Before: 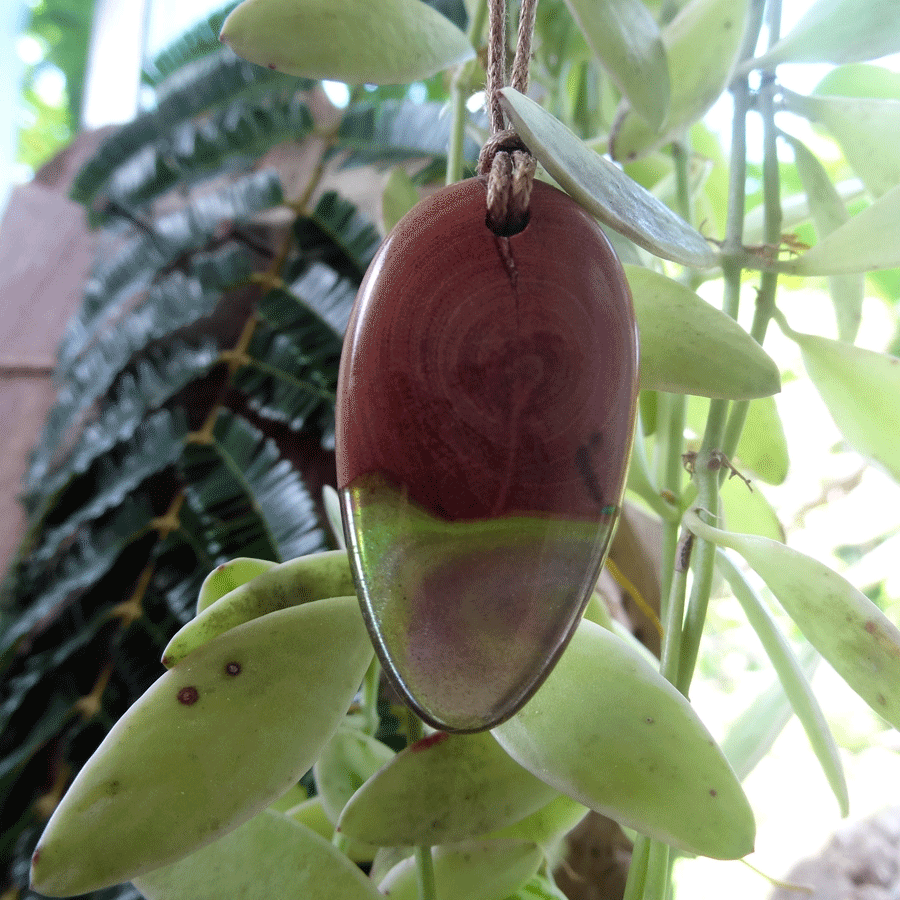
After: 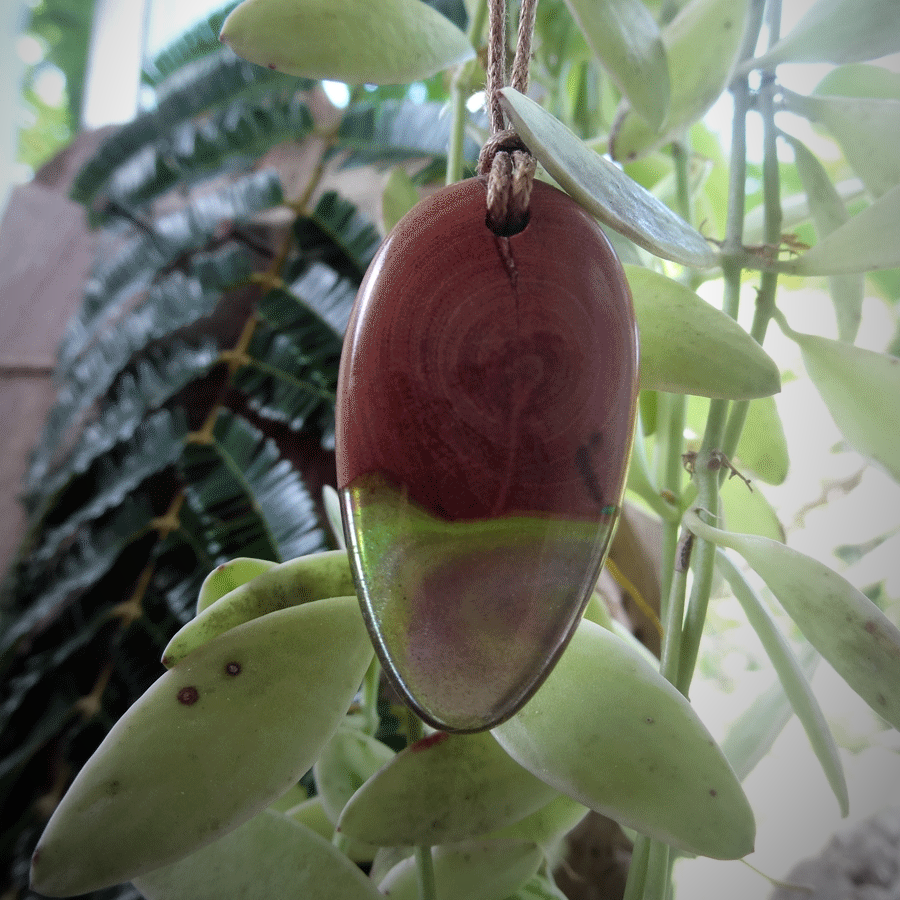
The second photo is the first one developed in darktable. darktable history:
vignetting: fall-off start 72.14%, fall-off radius 108.07%, brightness -0.713, saturation -0.488, center (-0.054, -0.359), width/height ratio 0.729
